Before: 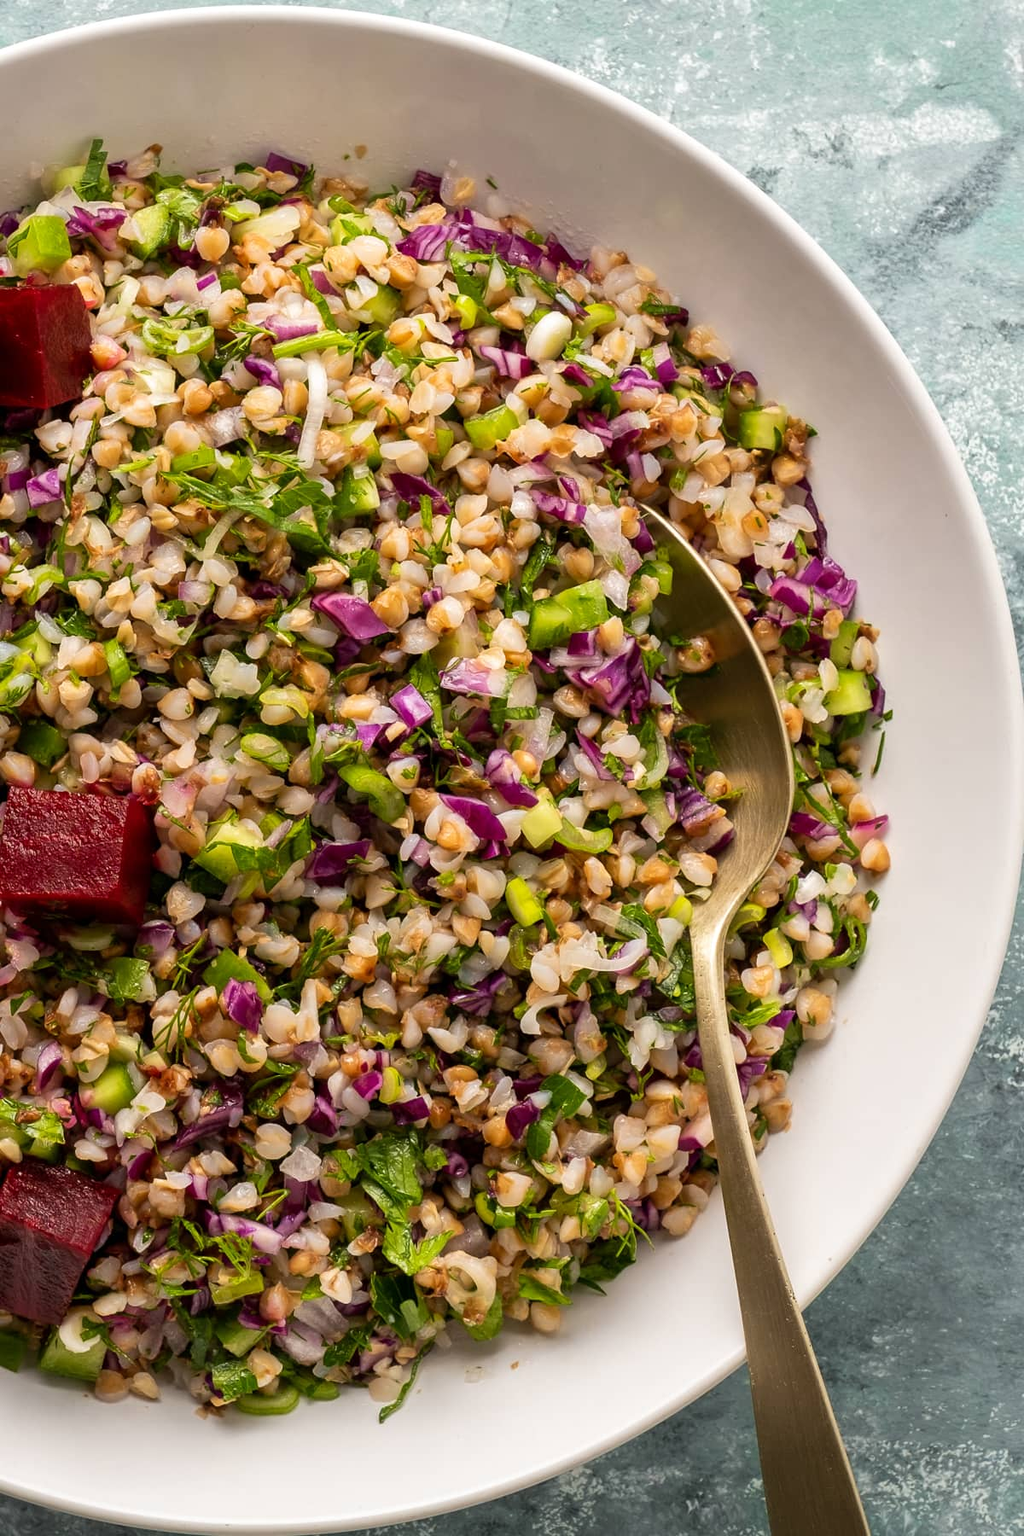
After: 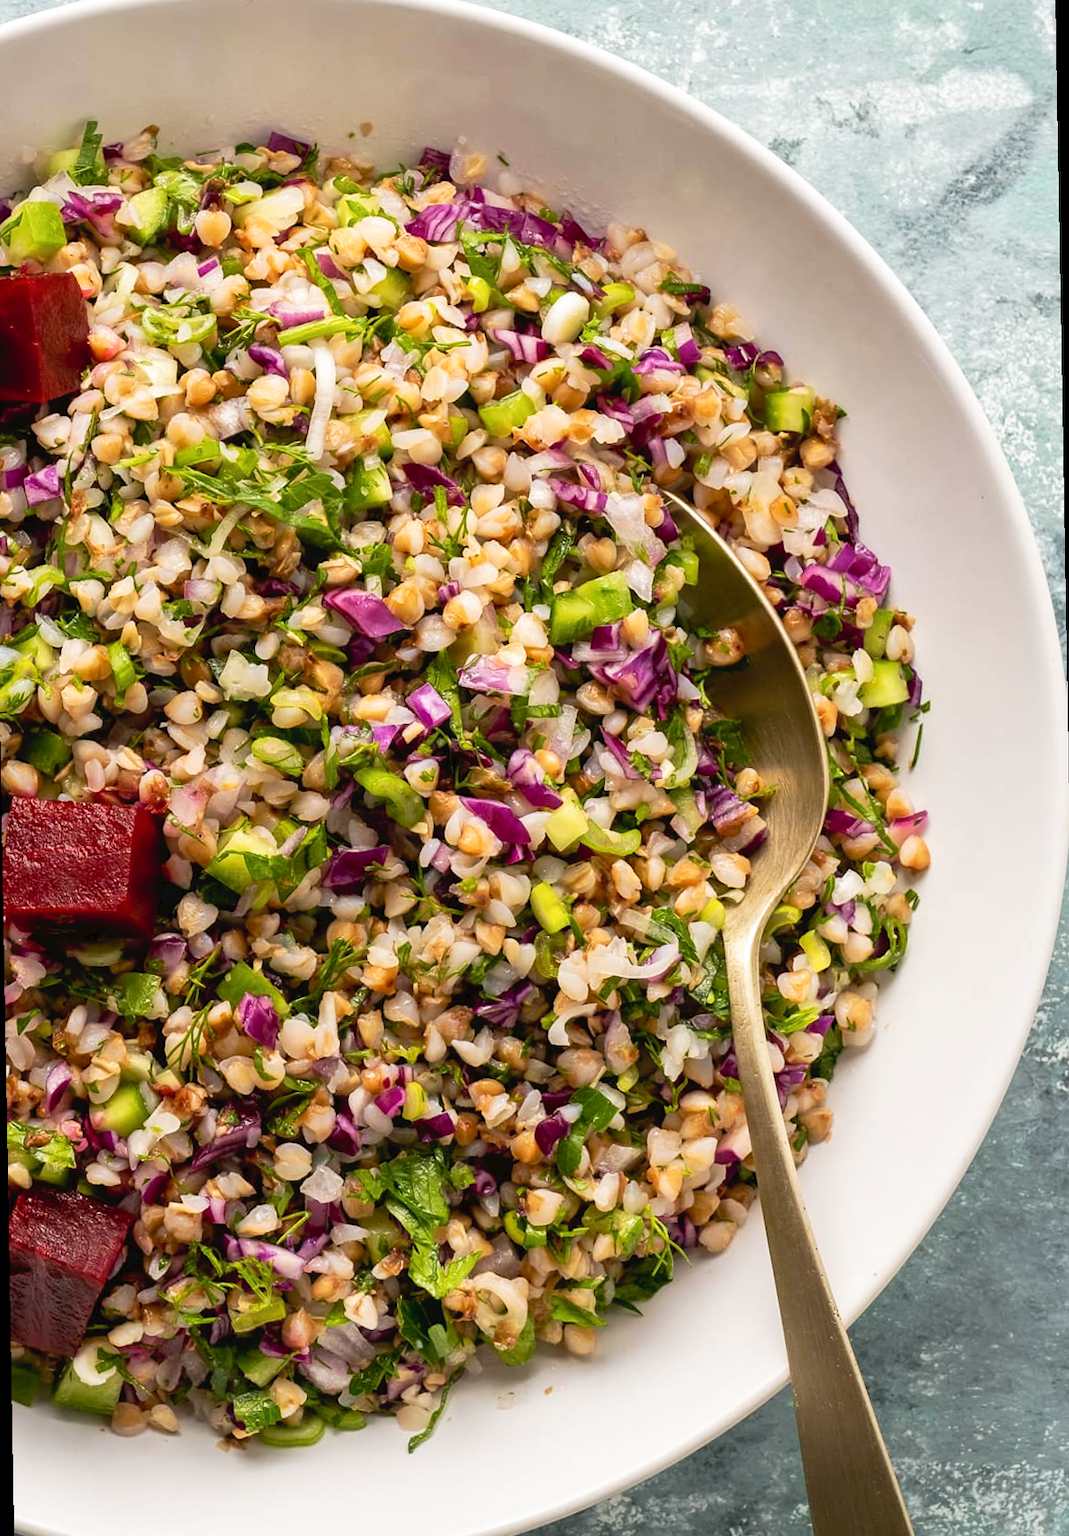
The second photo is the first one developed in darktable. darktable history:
tone curve: curves: ch0 [(0, 0) (0.003, 0.032) (0.011, 0.033) (0.025, 0.036) (0.044, 0.046) (0.069, 0.069) (0.1, 0.108) (0.136, 0.157) (0.177, 0.208) (0.224, 0.256) (0.277, 0.313) (0.335, 0.379) (0.399, 0.444) (0.468, 0.514) (0.543, 0.595) (0.623, 0.687) (0.709, 0.772) (0.801, 0.854) (0.898, 0.933) (1, 1)], preserve colors none
rotate and perspective: rotation -1°, crop left 0.011, crop right 0.989, crop top 0.025, crop bottom 0.975
